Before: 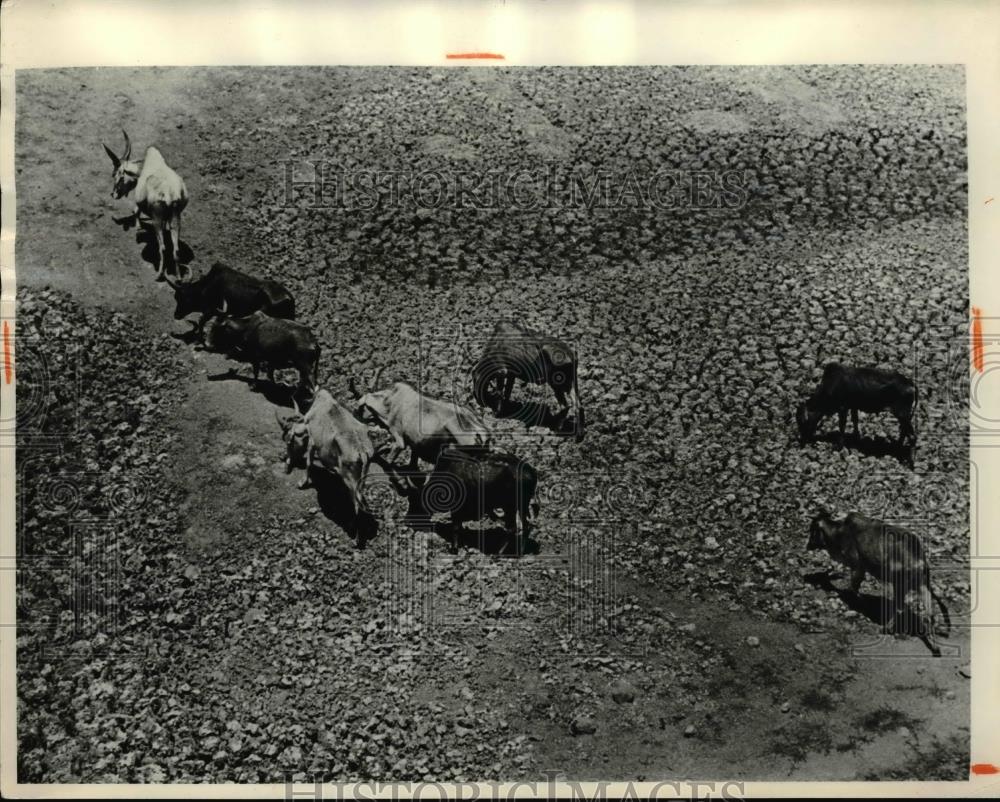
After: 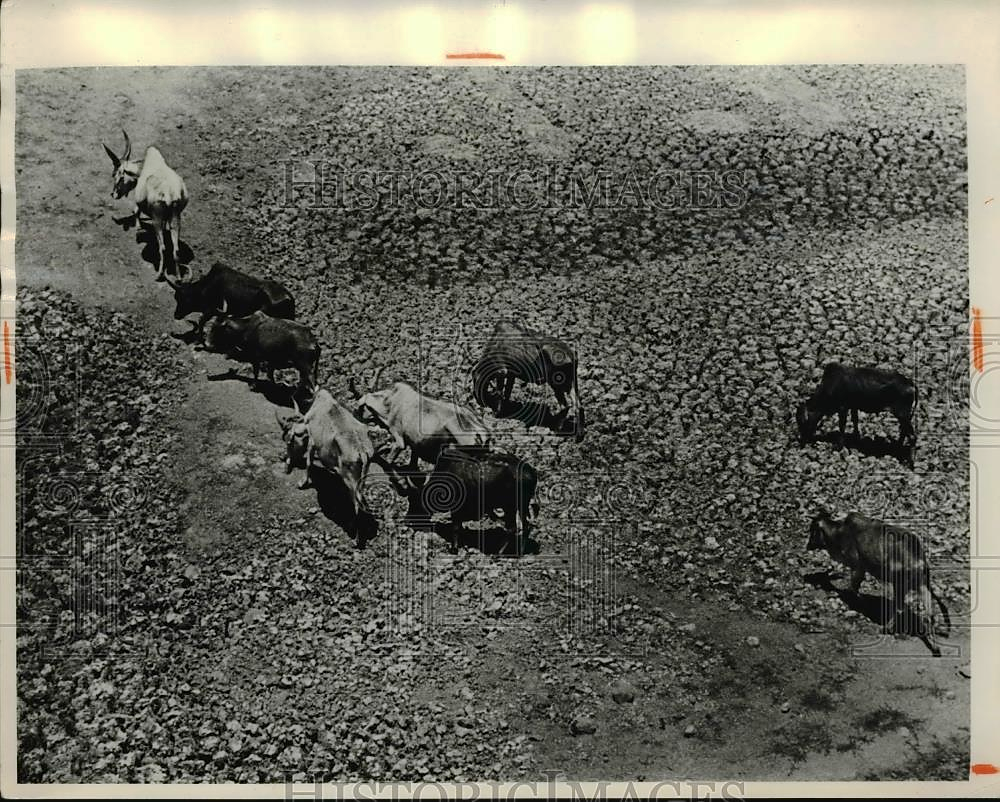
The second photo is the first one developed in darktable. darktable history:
sharpen: radius 0.974, amount 0.611
base curve: curves: ch0 [(0, 0) (0.235, 0.266) (0.503, 0.496) (0.786, 0.72) (1, 1)], preserve colors none
